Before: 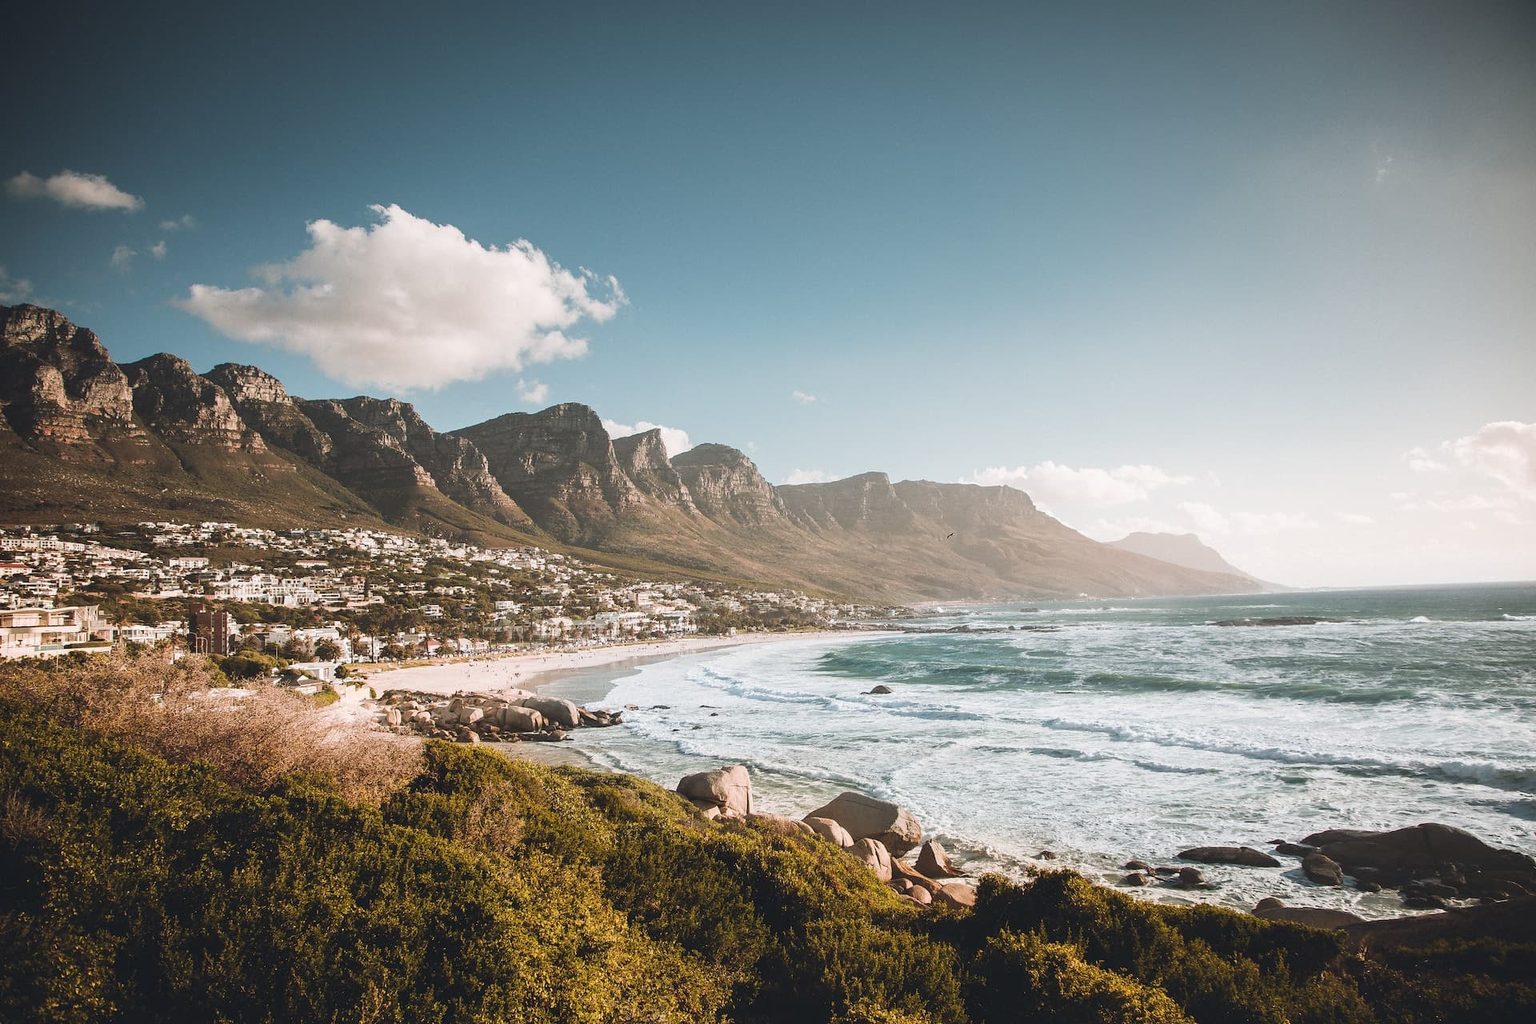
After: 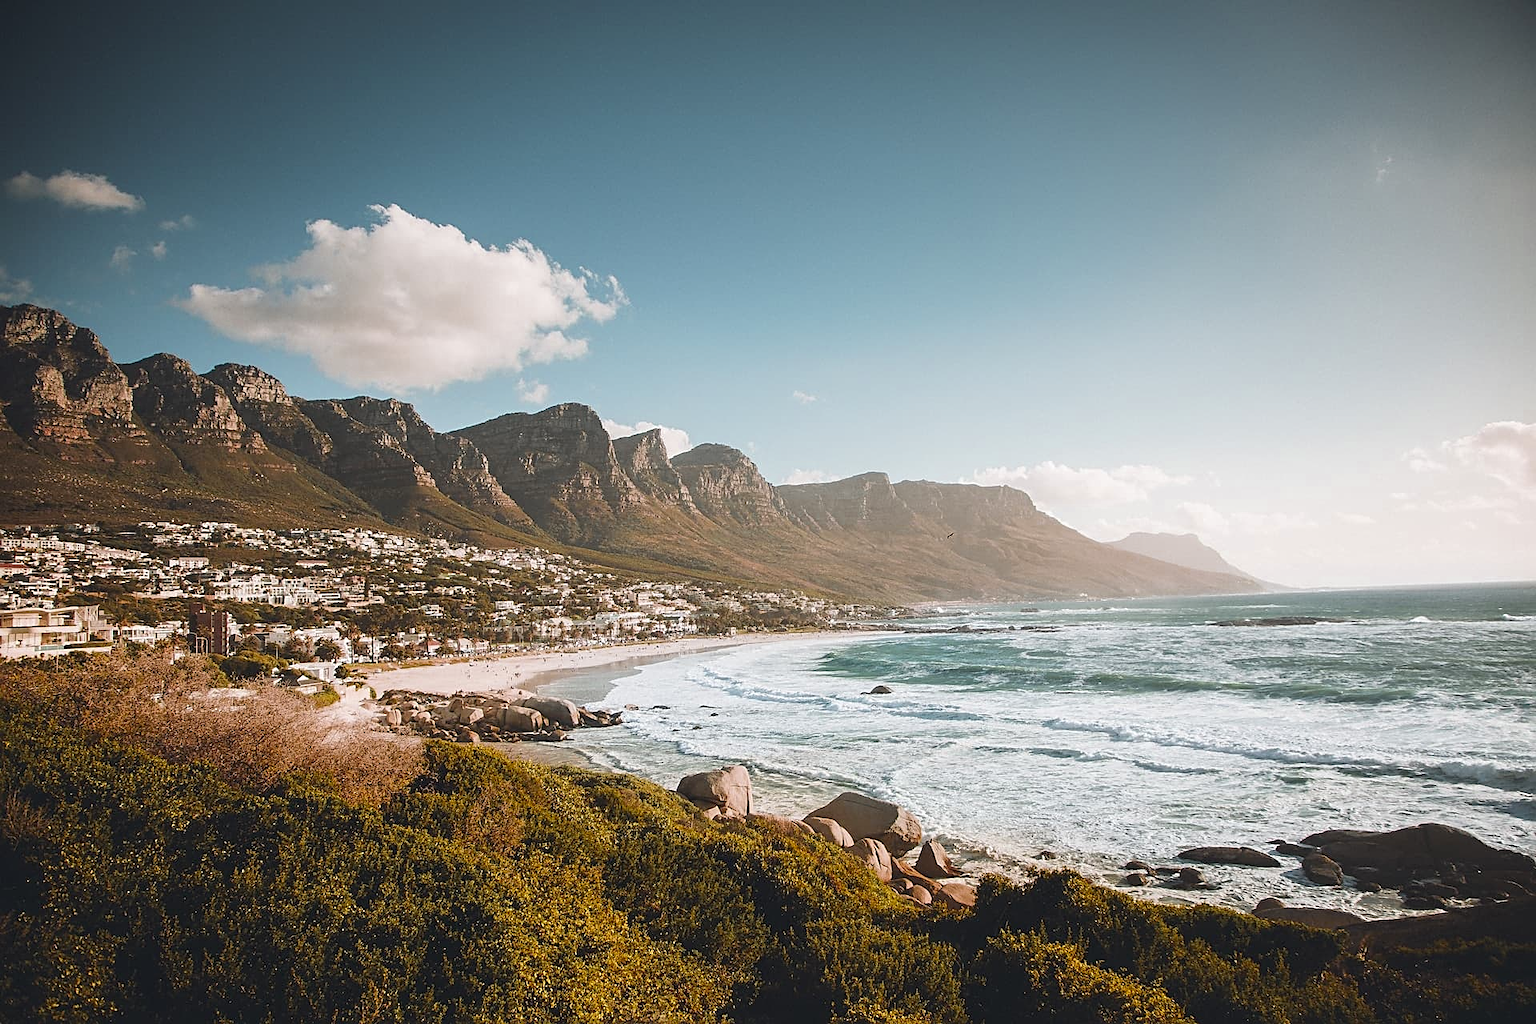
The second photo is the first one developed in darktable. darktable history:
color zones: curves: ch0 [(0.11, 0.396) (0.195, 0.36) (0.25, 0.5) (0.303, 0.412) (0.357, 0.544) (0.75, 0.5) (0.967, 0.328)]; ch1 [(0, 0.468) (0.112, 0.512) (0.202, 0.6) (0.25, 0.5) (0.307, 0.352) (0.357, 0.544) (0.75, 0.5) (0.963, 0.524)]
sharpen: on, module defaults
